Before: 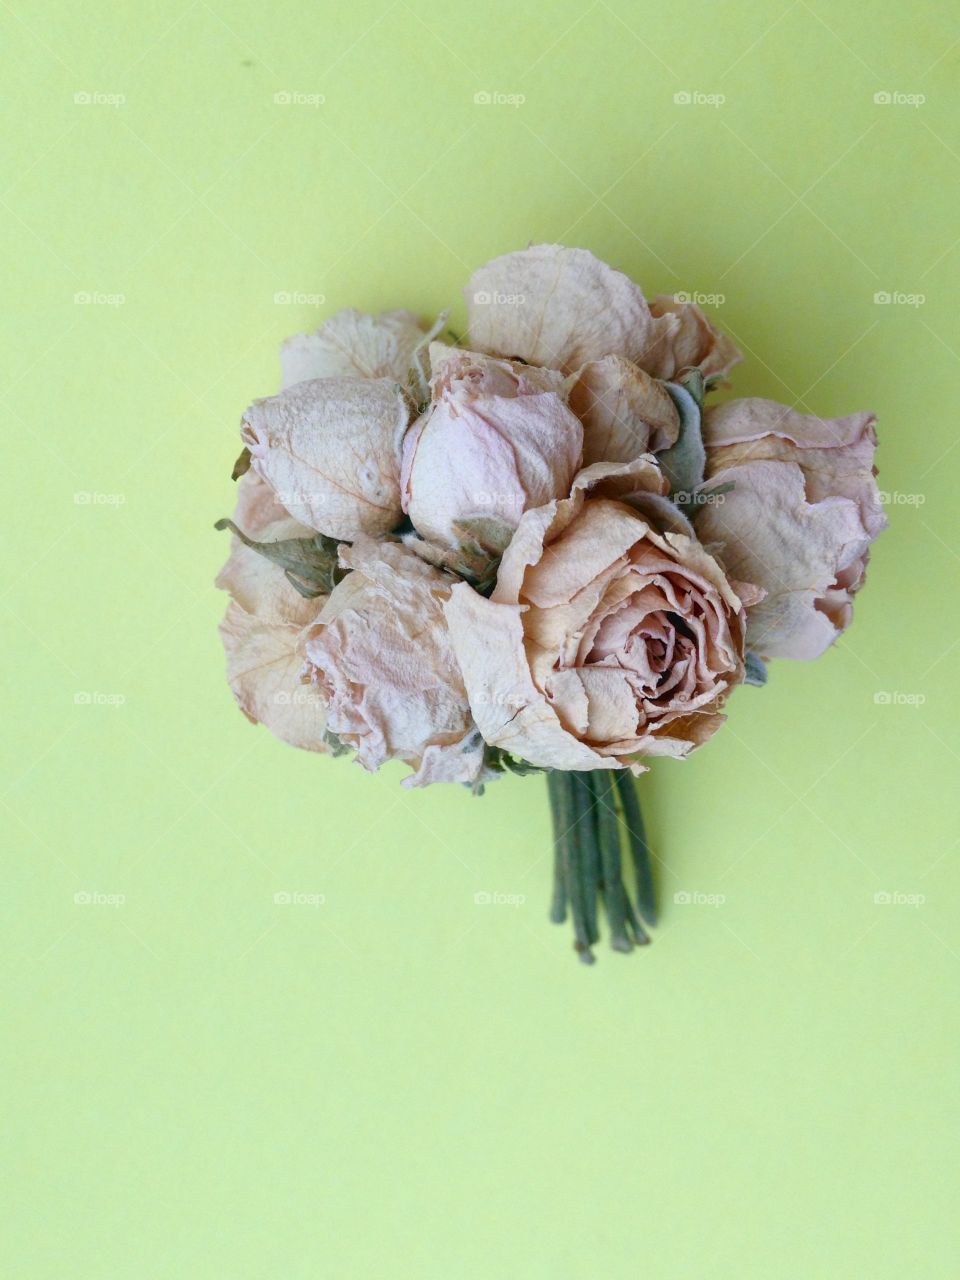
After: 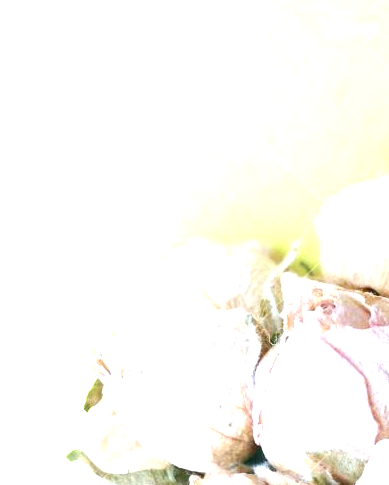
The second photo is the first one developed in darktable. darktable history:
crop: left 15.452%, top 5.459%, right 43.956%, bottom 56.62%
exposure: black level correction 0, exposure 1.7 EV, compensate exposure bias true, compensate highlight preservation false
